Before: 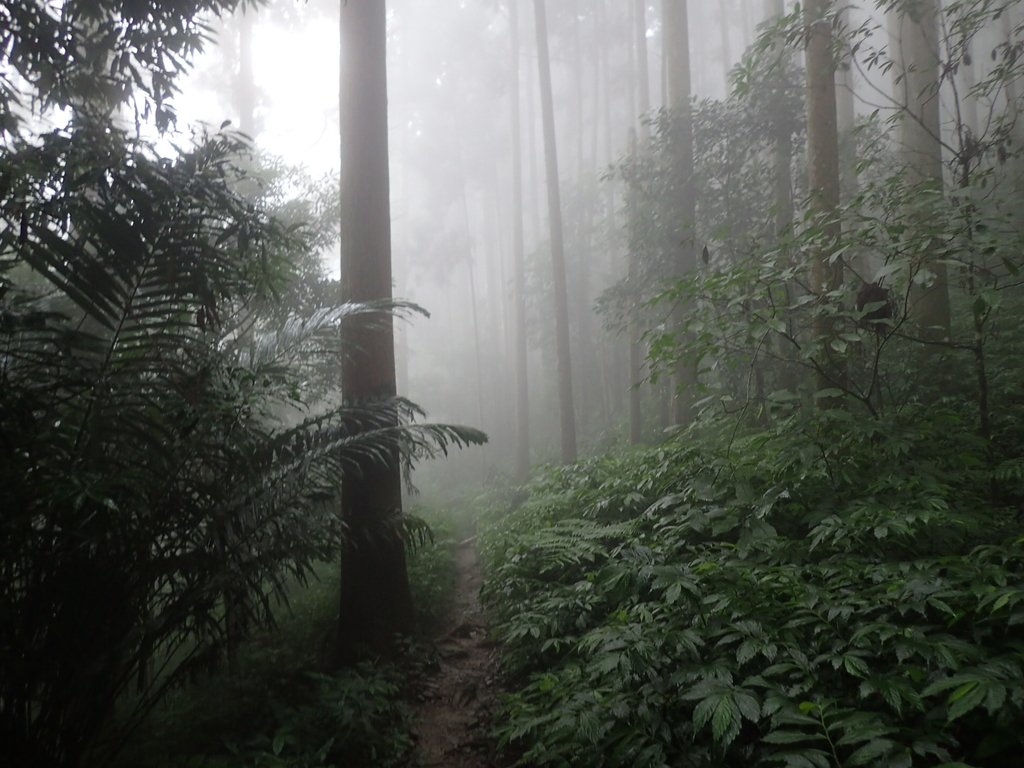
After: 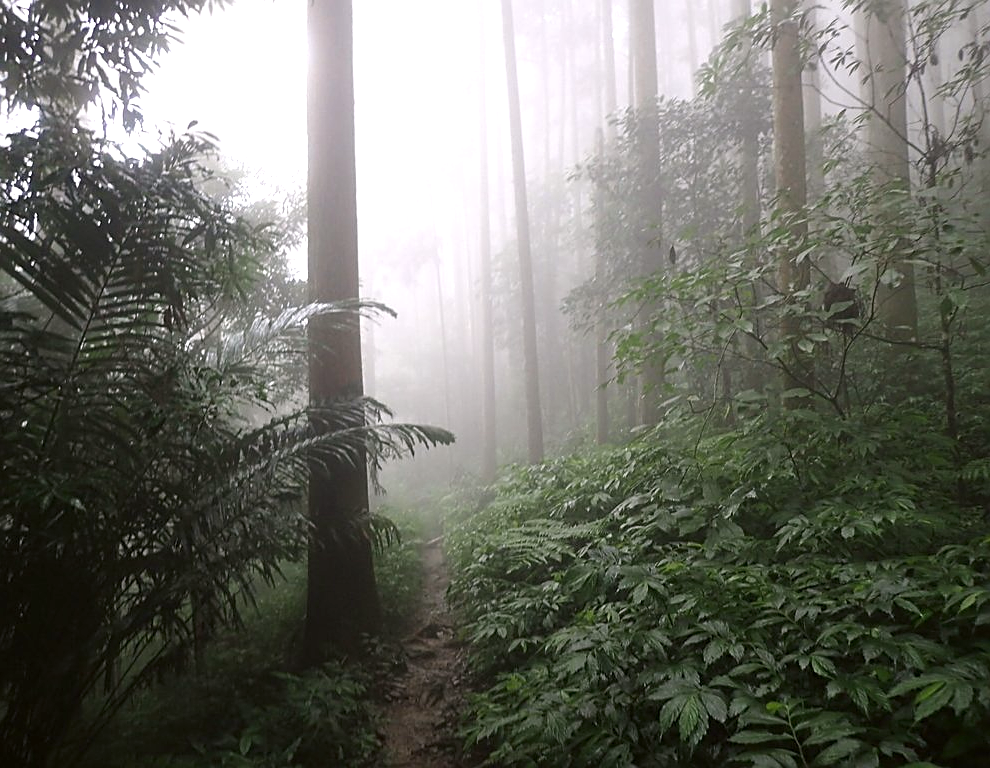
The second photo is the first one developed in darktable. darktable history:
color correction: highlights a* 3.12, highlights b* -1.55, shadows a* -0.101, shadows b* 2.52, saturation 0.98
sharpen: on, module defaults
exposure: black level correction 0, exposure 0.7 EV, compensate exposure bias true, compensate highlight preservation false
crop and rotate: left 3.238%
